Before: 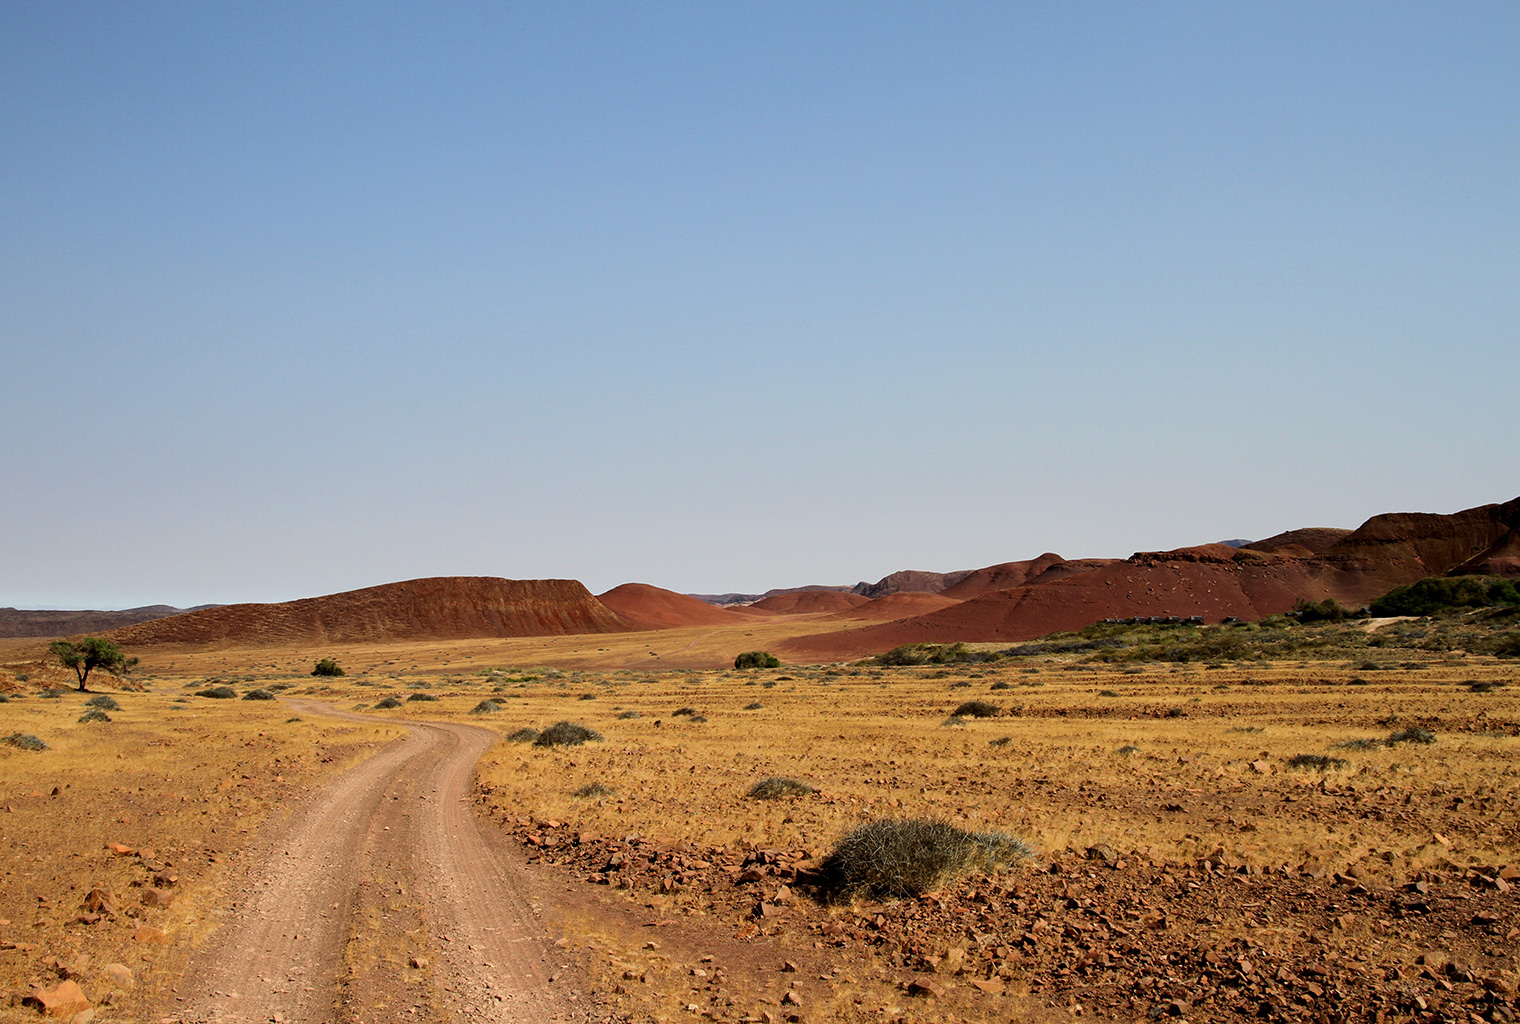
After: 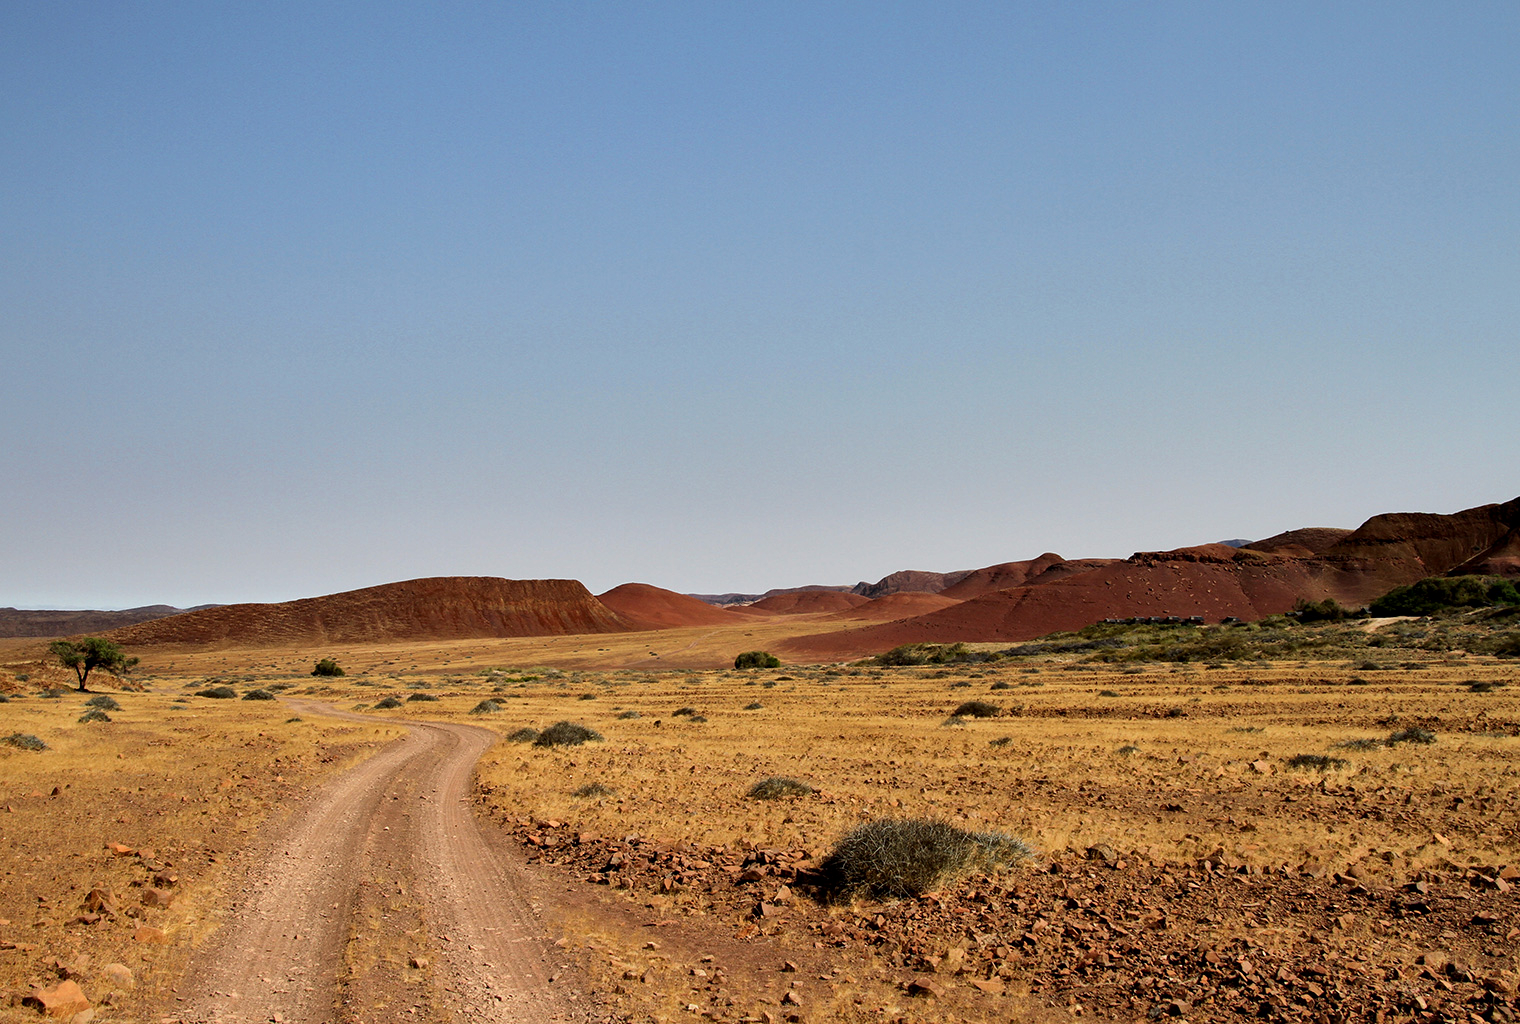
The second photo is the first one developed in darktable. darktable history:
shadows and highlights: soften with gaussian
local contrast: mode bilateral grid, contrast 20, coarseness 50, detail 120%, midtone range 0.2
